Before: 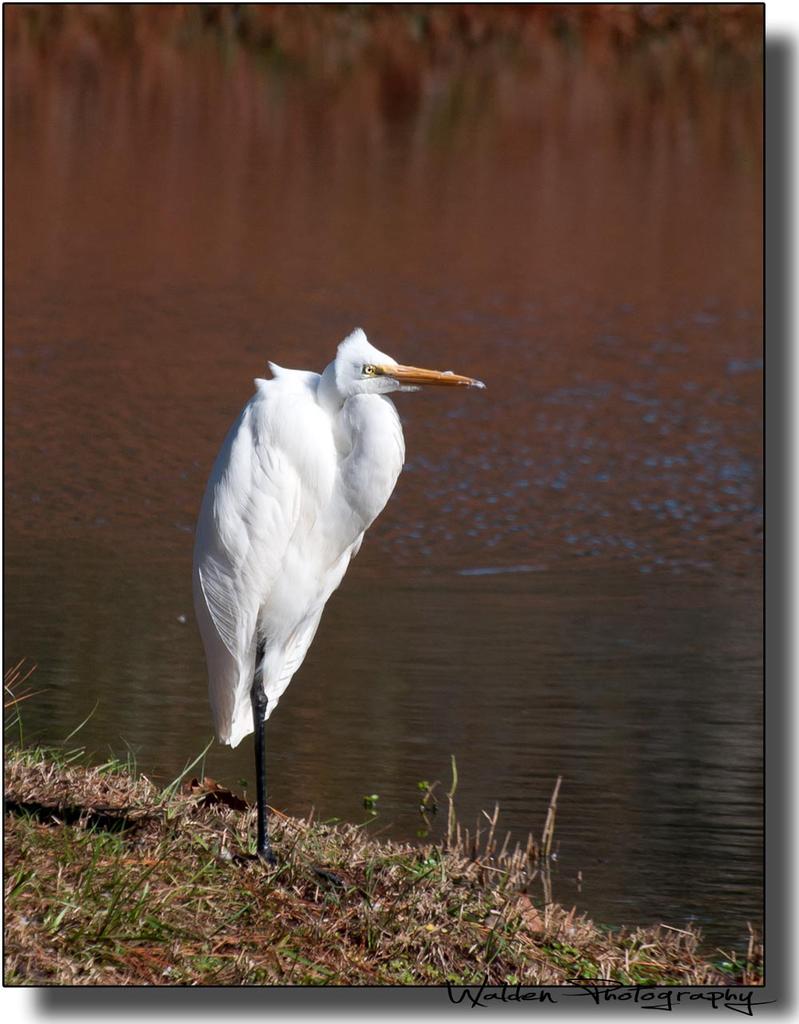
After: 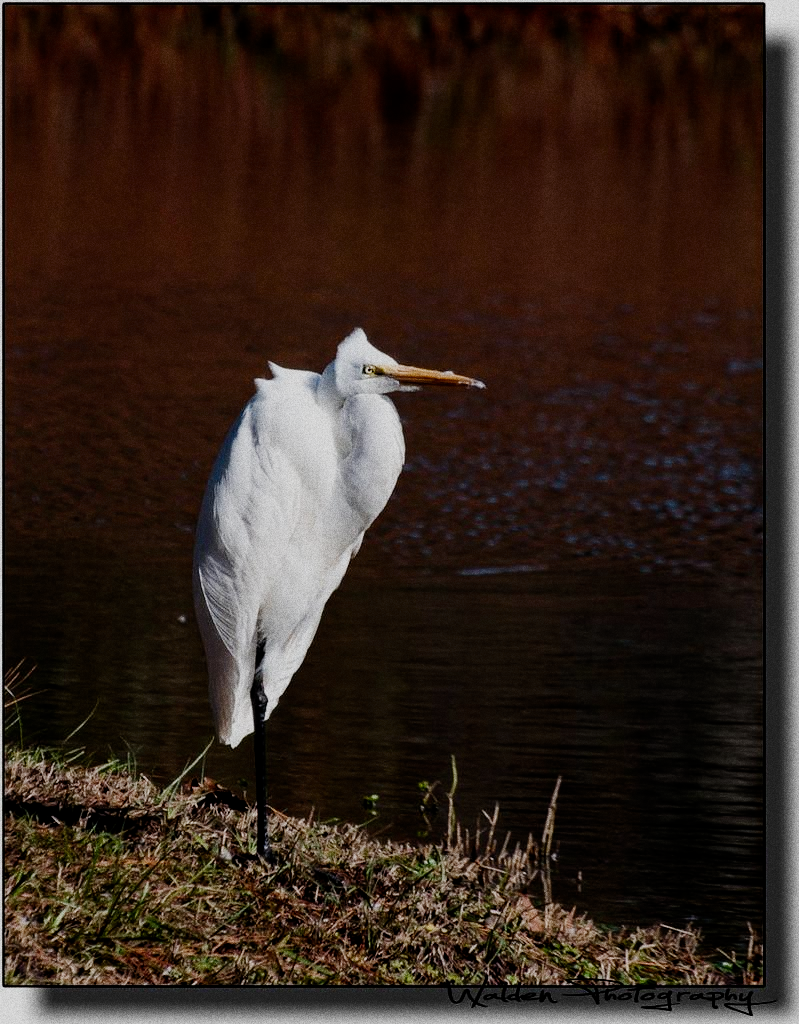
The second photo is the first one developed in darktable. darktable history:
filmic rgb: middle gray luminance 30%, black relative exposure -9 EV, white relative exposure 7 EV, threshold 6 EV, target black luminance 0%, hardness 2.94, latitude 2.04%, contrast 0.963, highlights saturation mix 5%, shadows ↔ highlights balance 12.16%, add noise in highlights 0, preserve chrominance no, color science v3 (2019), use custom middle-gray values true, iterations of high-quality reconstruction 0, contrast in highlights soft, enable highlight reconstruction true
haze removal: compatibility mode true, adaptive false
grain: coarseness 0.09 ISO, strength 40%
tone equalizer: -8 EV -0.75 EV, -7 EV -0.7 EV, -6 EV -0.6 EV, -5 EV -0.4 EV, -3 EV 0.4 EV, -2 EV 0.6 EV, -1 EV 0.7 EV, +0 EV 0.75 EV, edges refinement/feathering 500, mask exposure compensation -1.57 EV, preserve details no
